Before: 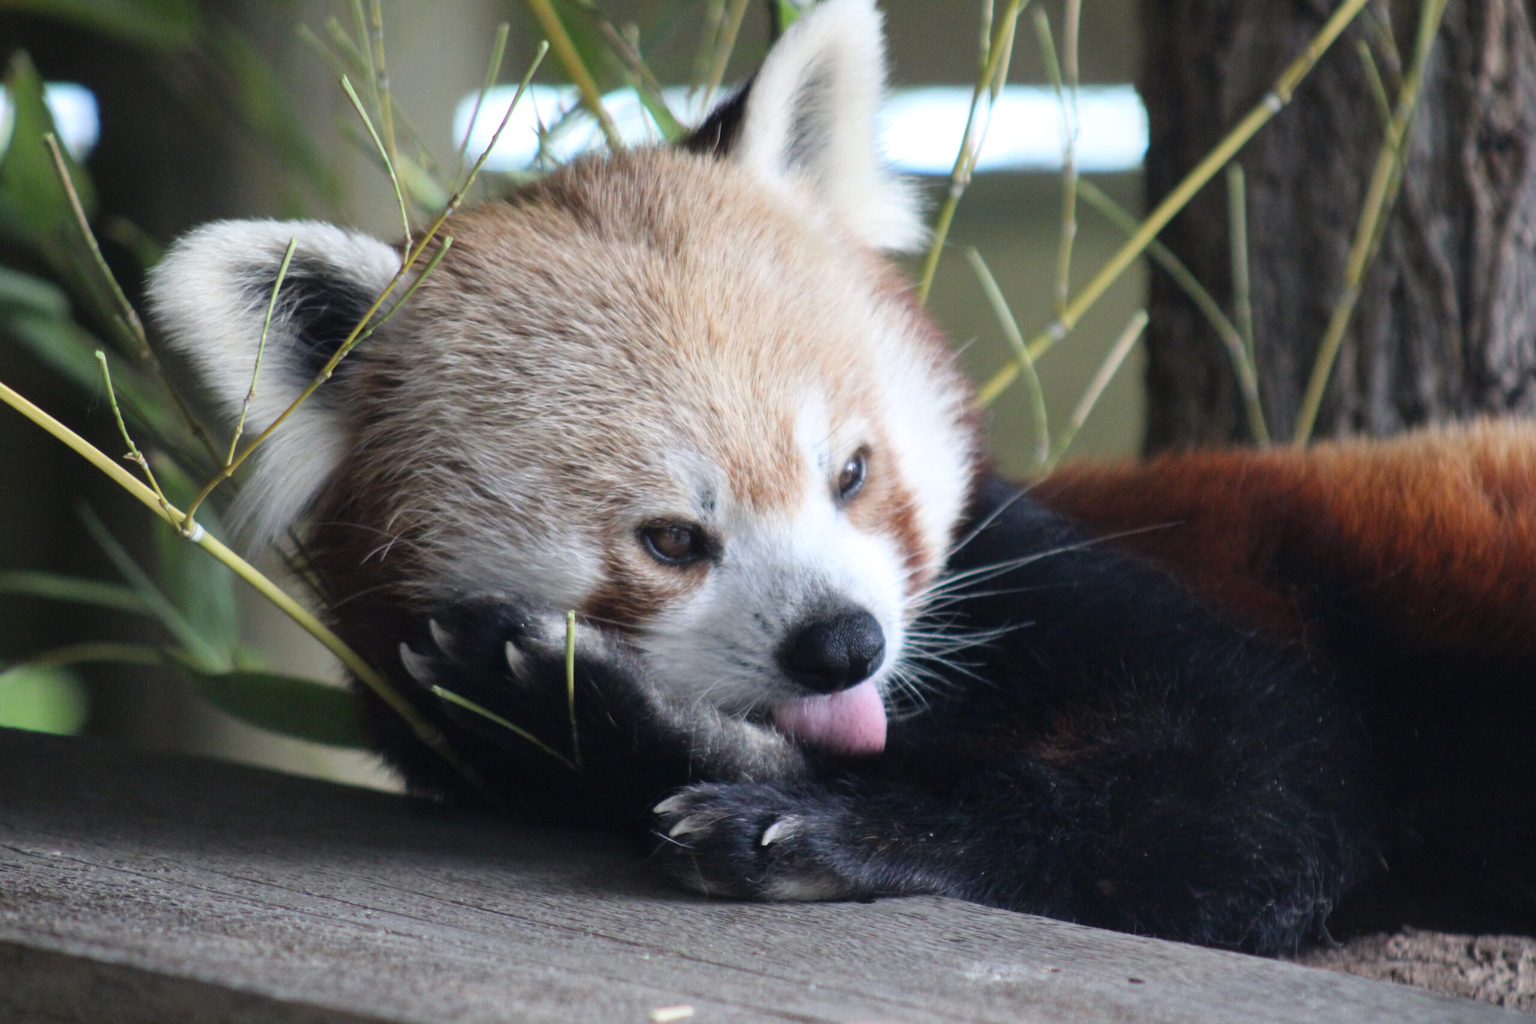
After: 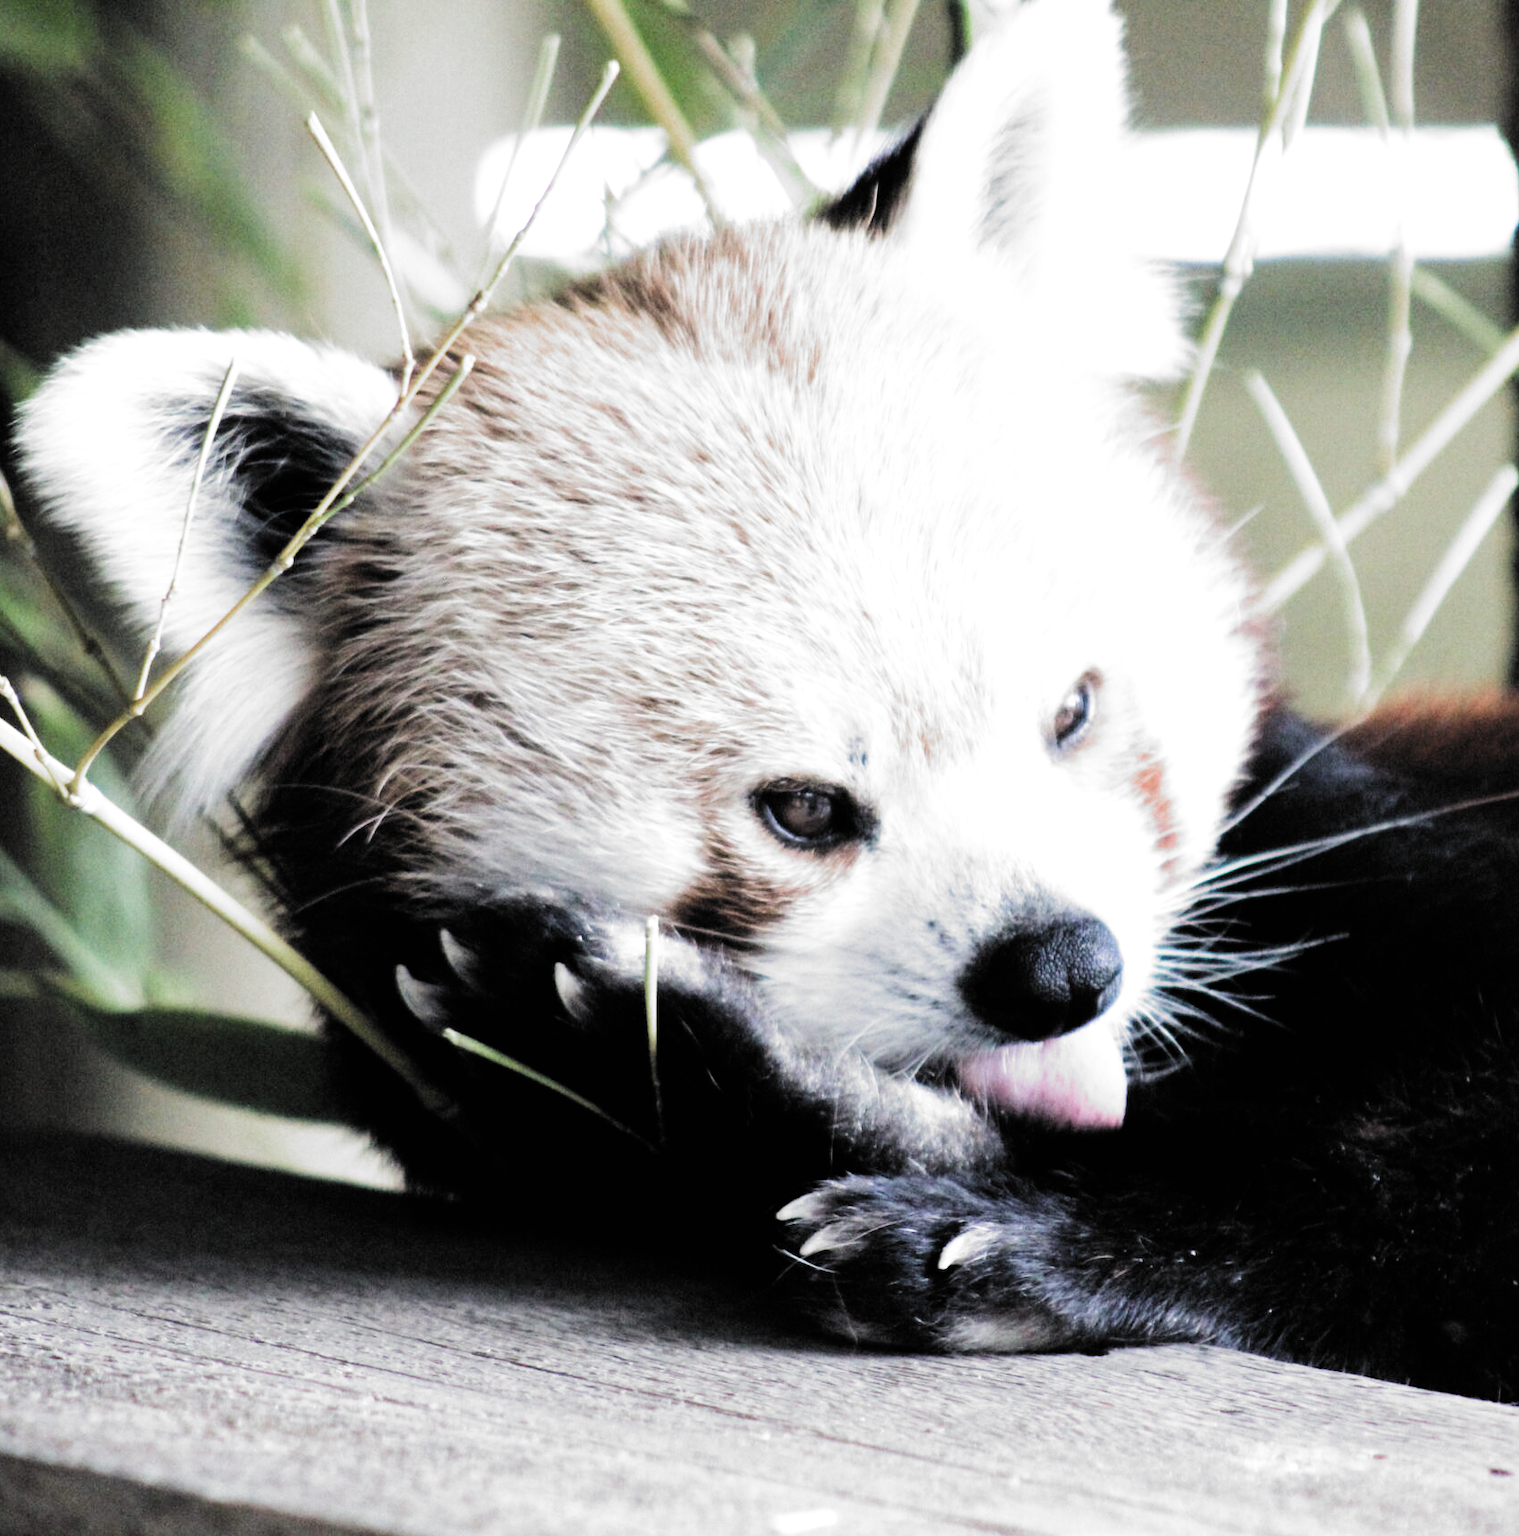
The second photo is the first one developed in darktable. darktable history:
crop and rotate: left 8.896%, right 25.141%
color zones: mix -131.69%
tone equalizer: -8 EV -0.443 EV, -7 EV -0.392 EV, -6 EV -0.312 EV, -5 EV -0.233 EV, -3 EV 0.19 EV, -2 EV 0.317 EV, -1 EV 0.365 EV, +0 EV 0.414 EV, edges refinement/feathering 500, mask exposure compensation -1.57 EV, preserve details no
shadows and highlights: shadows 13.76, white point adjustment 1.21, highlights -2.19, soften with gaussian
exposure: exposure 1.144 EV, compensate highlight preservation false
filmic rgb: black relative exposure -5.09 EV, white relative exposure 4 EV, hardness 2.89, contrast 1.299, highlights saturation mix -29.36%, add noise in highlights 0, preserve chrominance luminance Y, color science v3 (2019), use custom middle-gray values true, contrast in highlights soft
